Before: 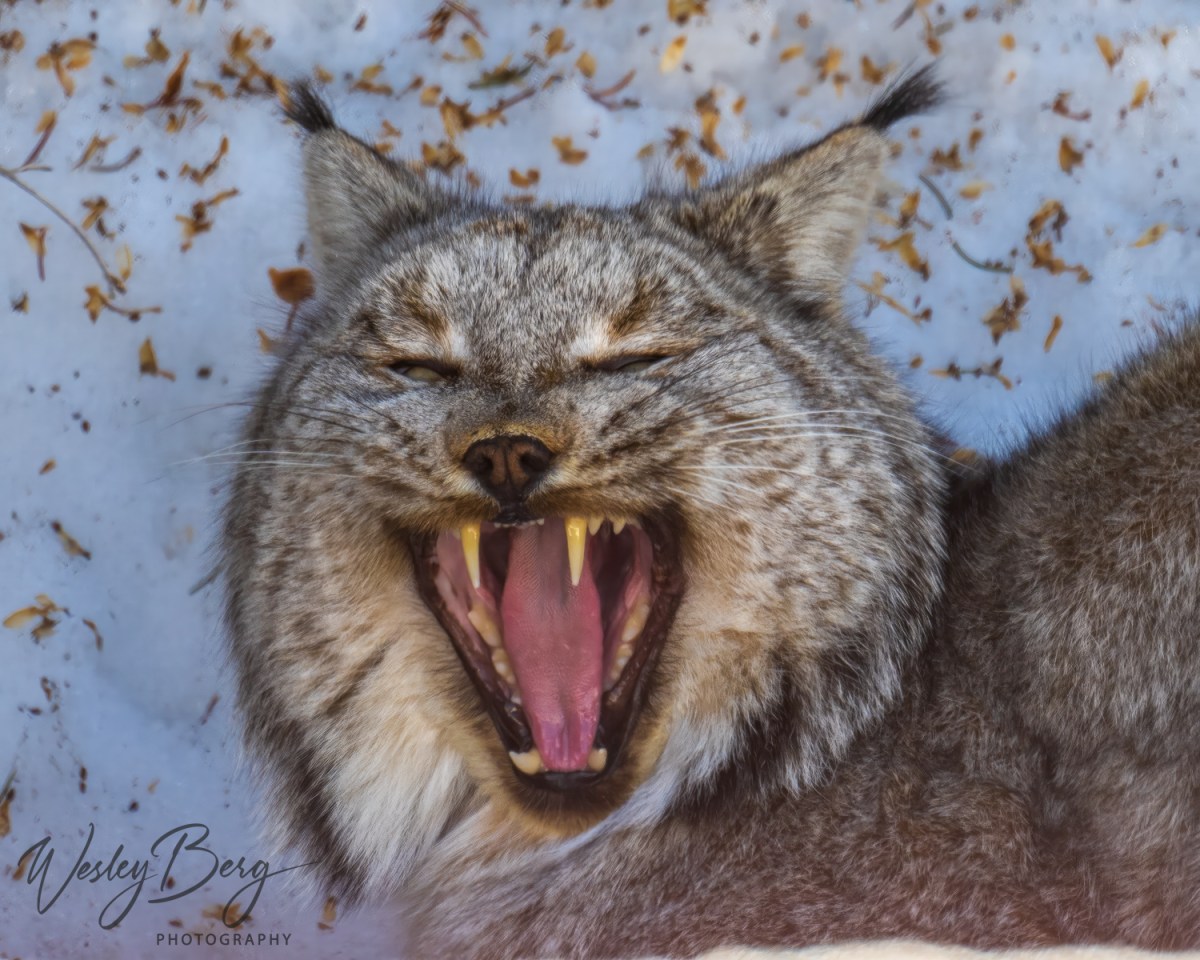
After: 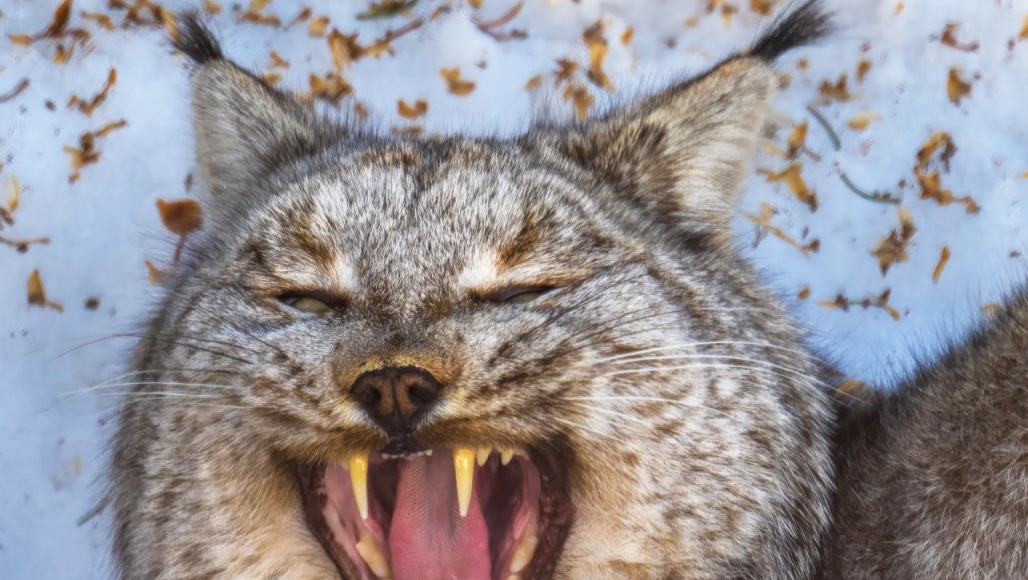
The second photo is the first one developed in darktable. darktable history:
base curve: curves: ch0 [(0, 0) (0.579, 0.807) (1, 1)], preserve colors none
crop and rotate: left 9.345%, top 7.22%, right 4.982%, bottom 32.331%
